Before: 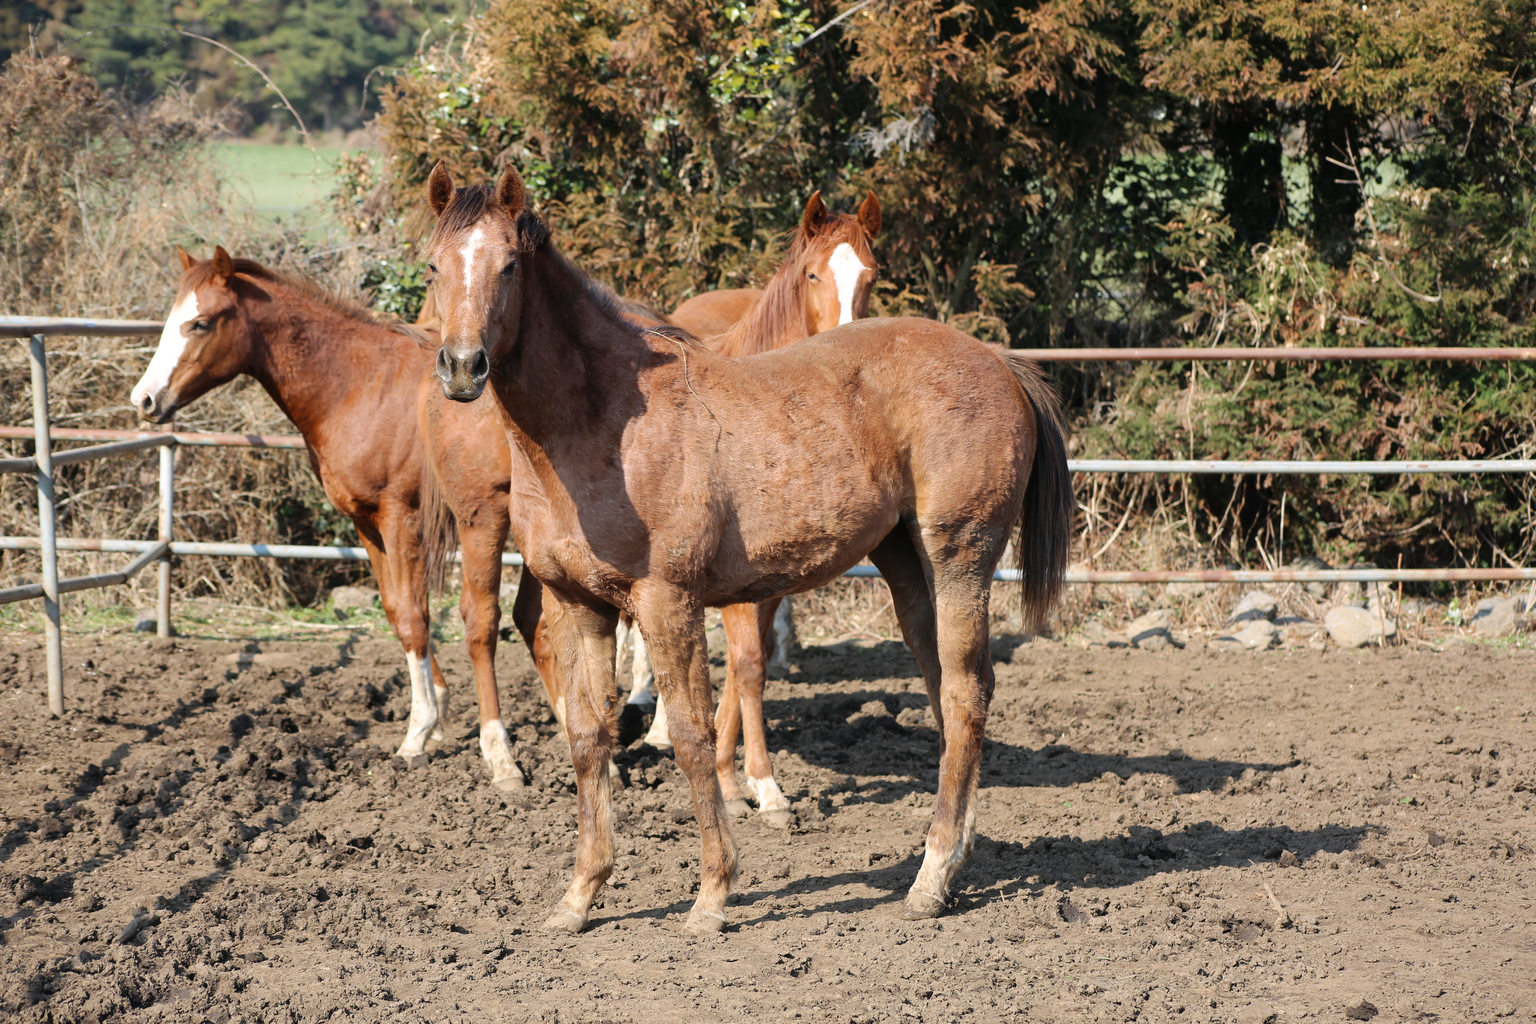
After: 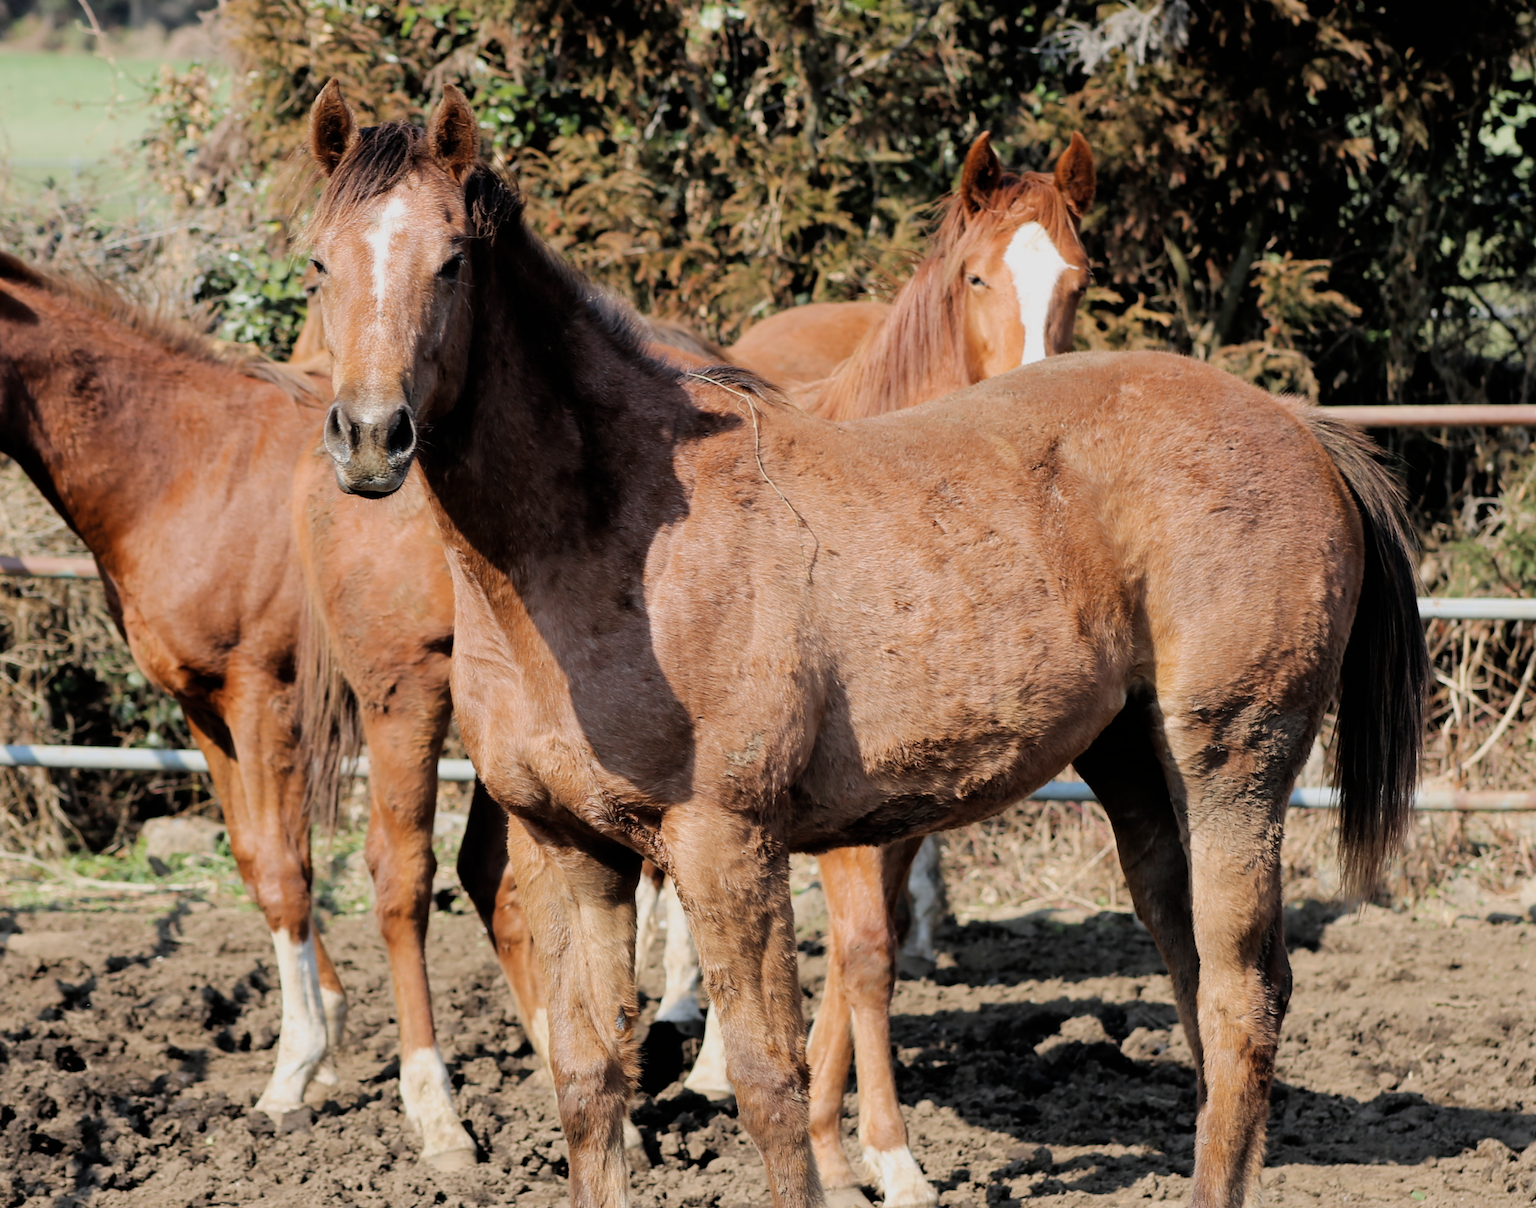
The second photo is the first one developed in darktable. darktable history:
crop: left 16.216%, top 11.206%, right 26.051%, bottom 20.676%
filmic rgb: black relative exposure -7.76 EV, white relative exposure 4.38 EV, hardness 3.75, latitude 49.72%, contrast 1.101
